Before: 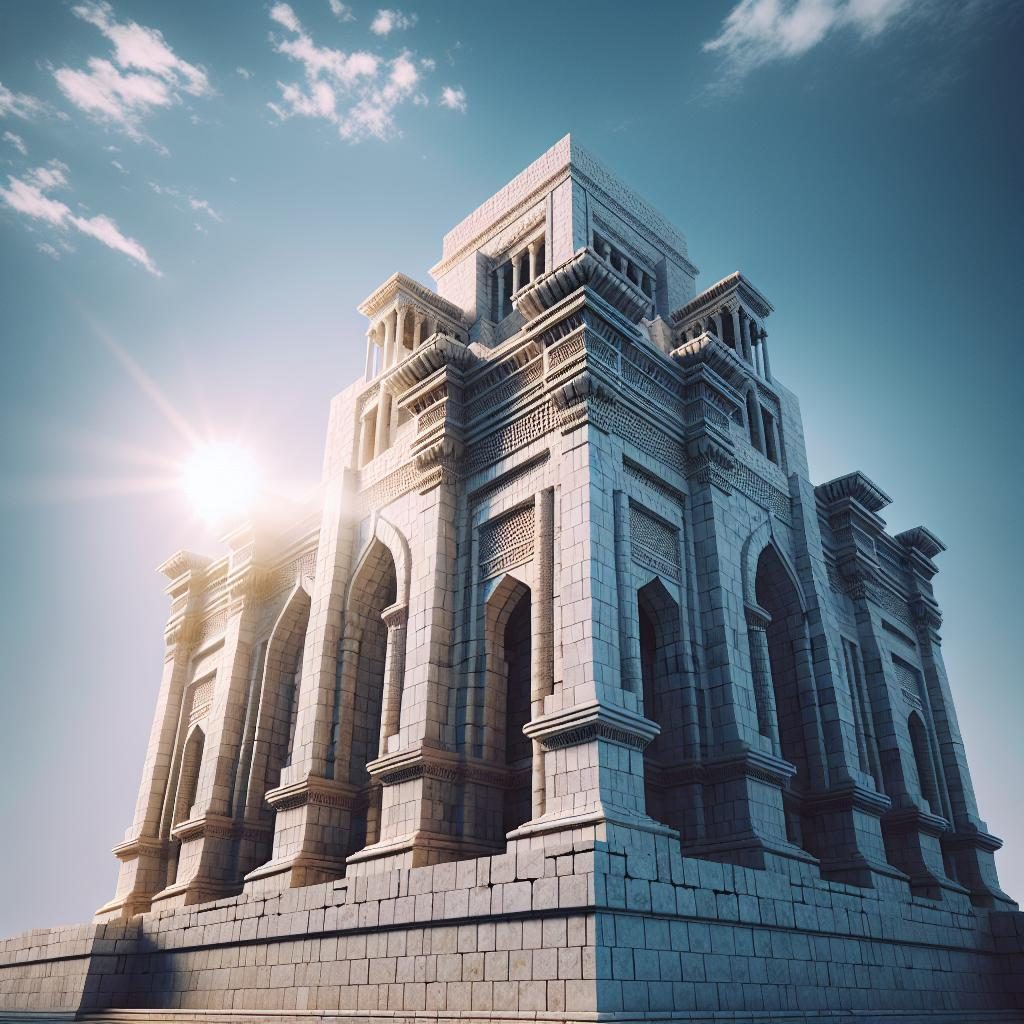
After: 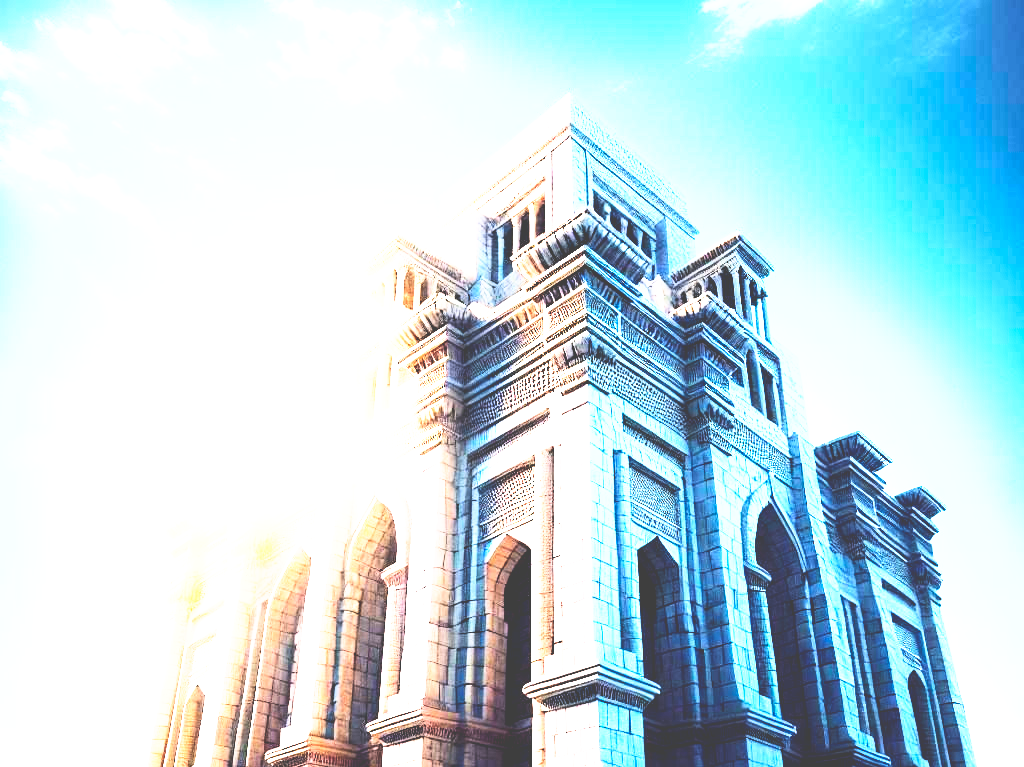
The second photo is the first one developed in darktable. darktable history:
exposure: black level correction 0.015, exposure 1.793 EV, compensate highlight preservation false
sharpen: radius 2.87, amount 0.868, threshold 47.241
crop: top 4%, bottom 21.052%
contrast brightness saturation: contrast 0.2, brightness 0.163, saturation 0.218
base curve: curves: ch0 [(0, 0.036) (0.007, 0.037) (0.604, 0.887) (1, 1)], preserve colors none
